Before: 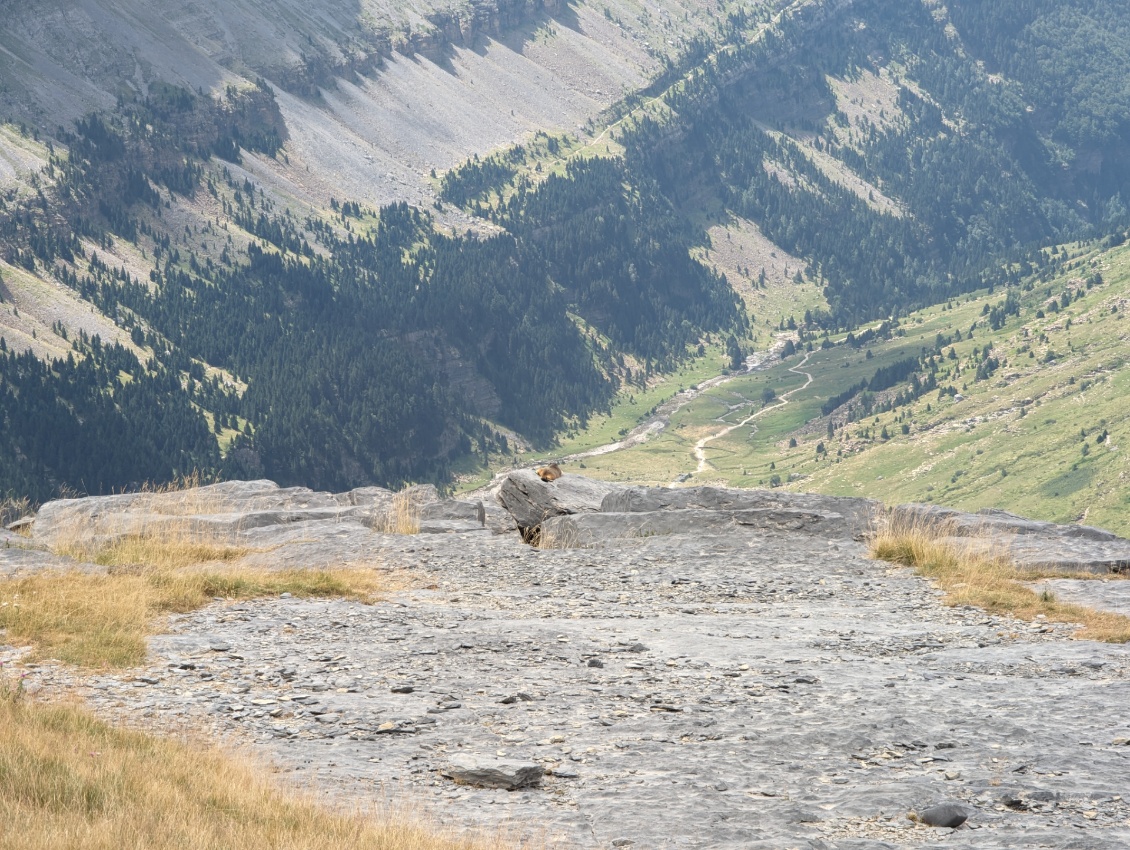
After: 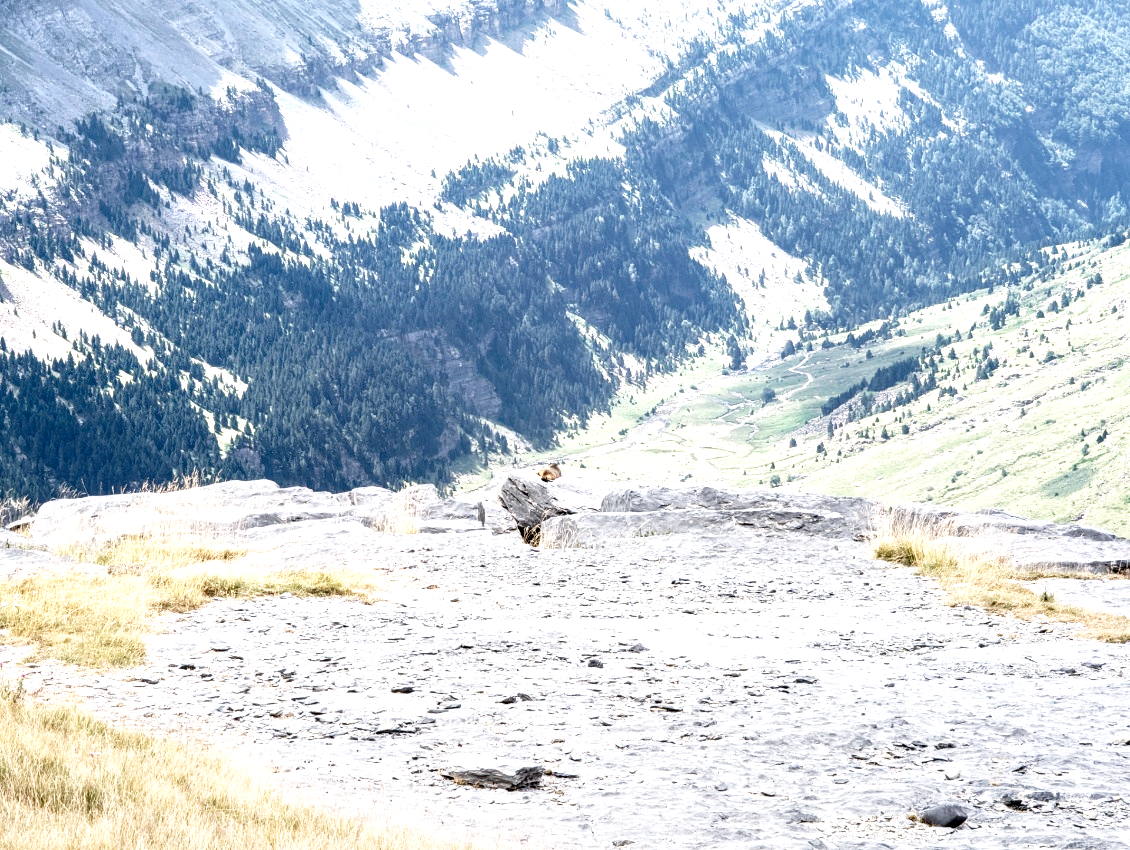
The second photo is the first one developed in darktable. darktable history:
base curve: curves: ch0 [(0, 0) (0.026, 0.03) (0.109, 0.232) (0.351, 0.748) (0.669, 0.968) (1, 1)], preserve colors none
local contrast: highlights 81%, shadows 58%, detail 174%, midtone range 0.609
color calibration: illuminant as shot in camera, x 0.358, y 0.373, temperature 4628.91 K
